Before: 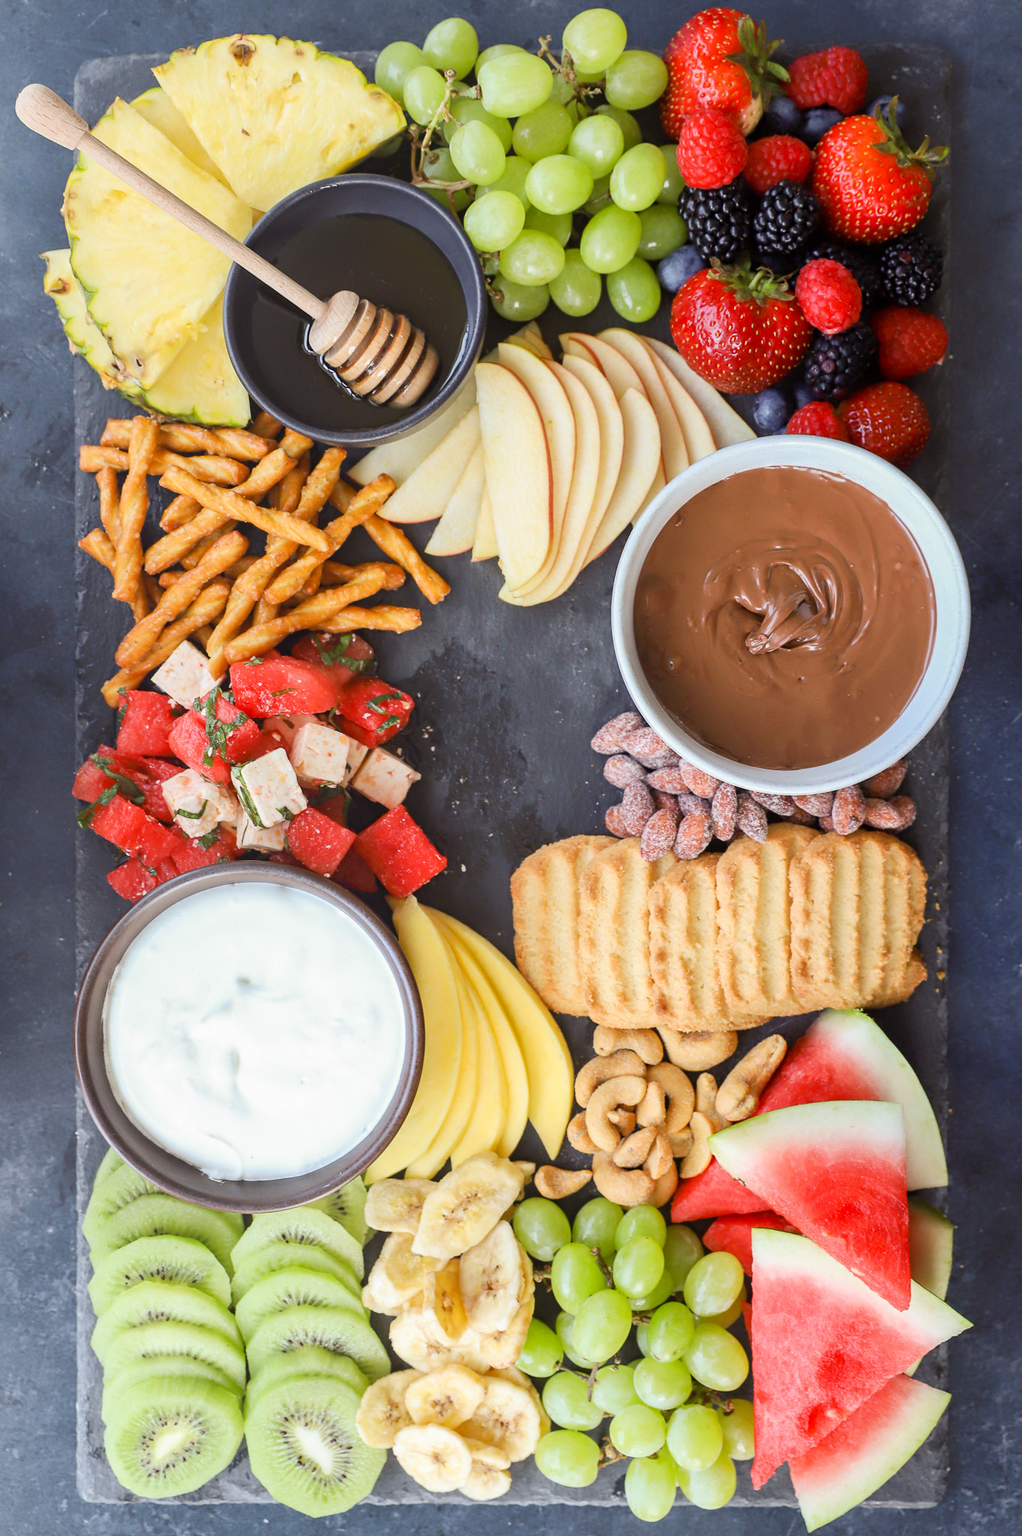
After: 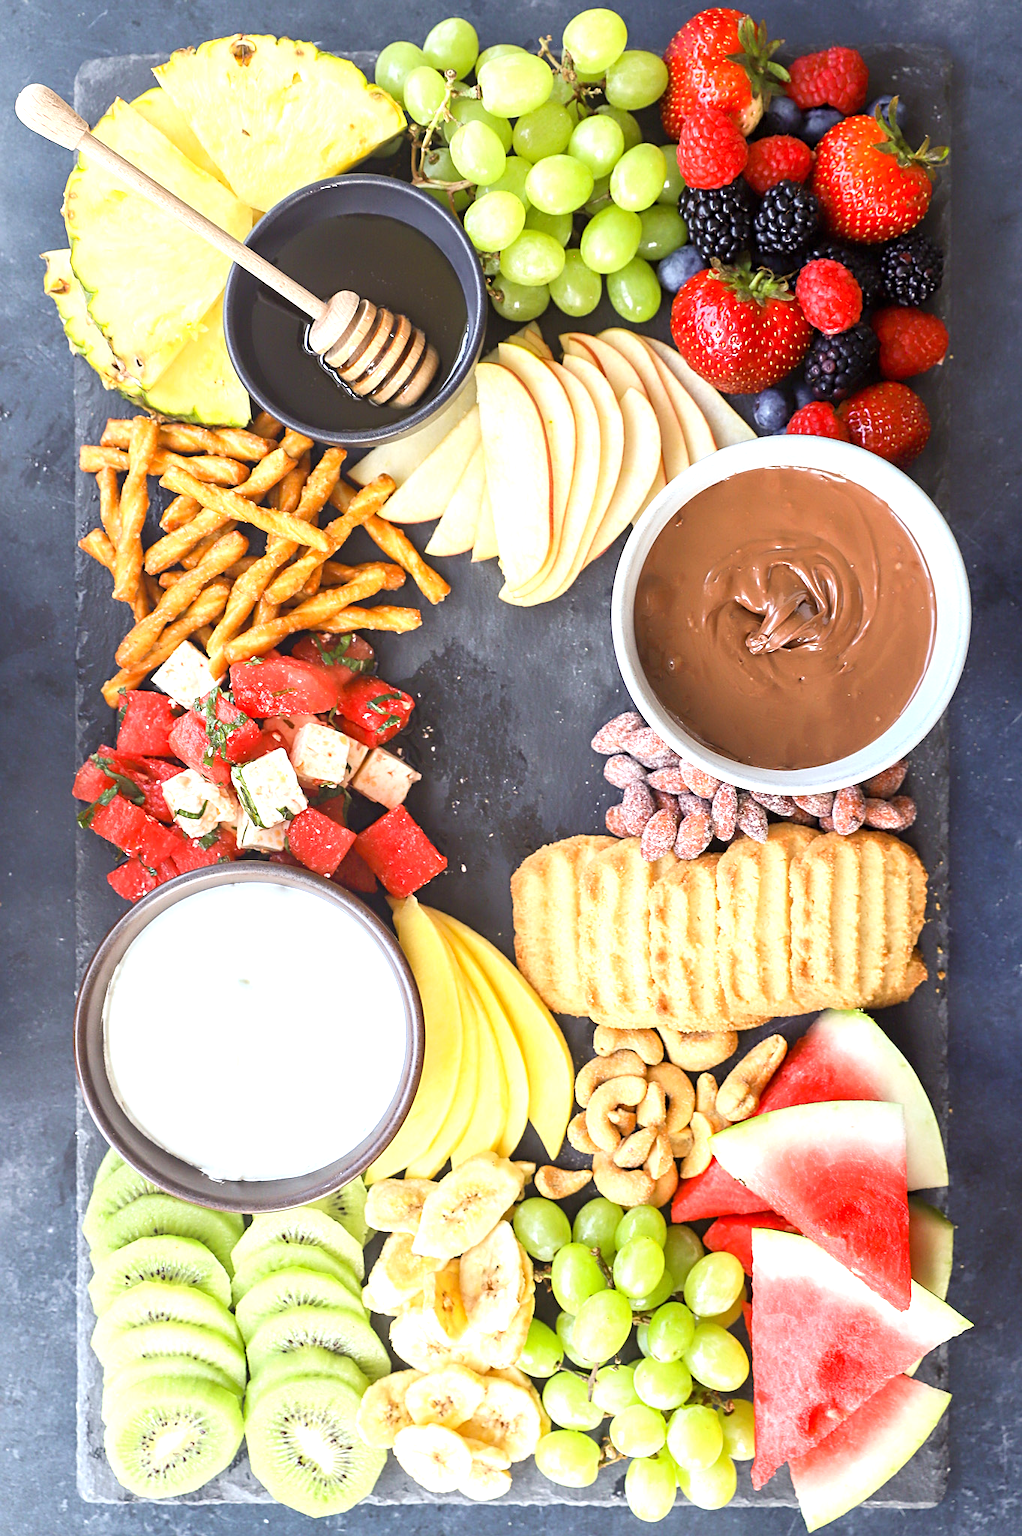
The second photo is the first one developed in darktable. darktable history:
exposure: black level correction 0, exposure 0.7 EV, compensate exposure bias true, compensate highlight preservation false
sharpen: radius 2.529, amount 0.323
